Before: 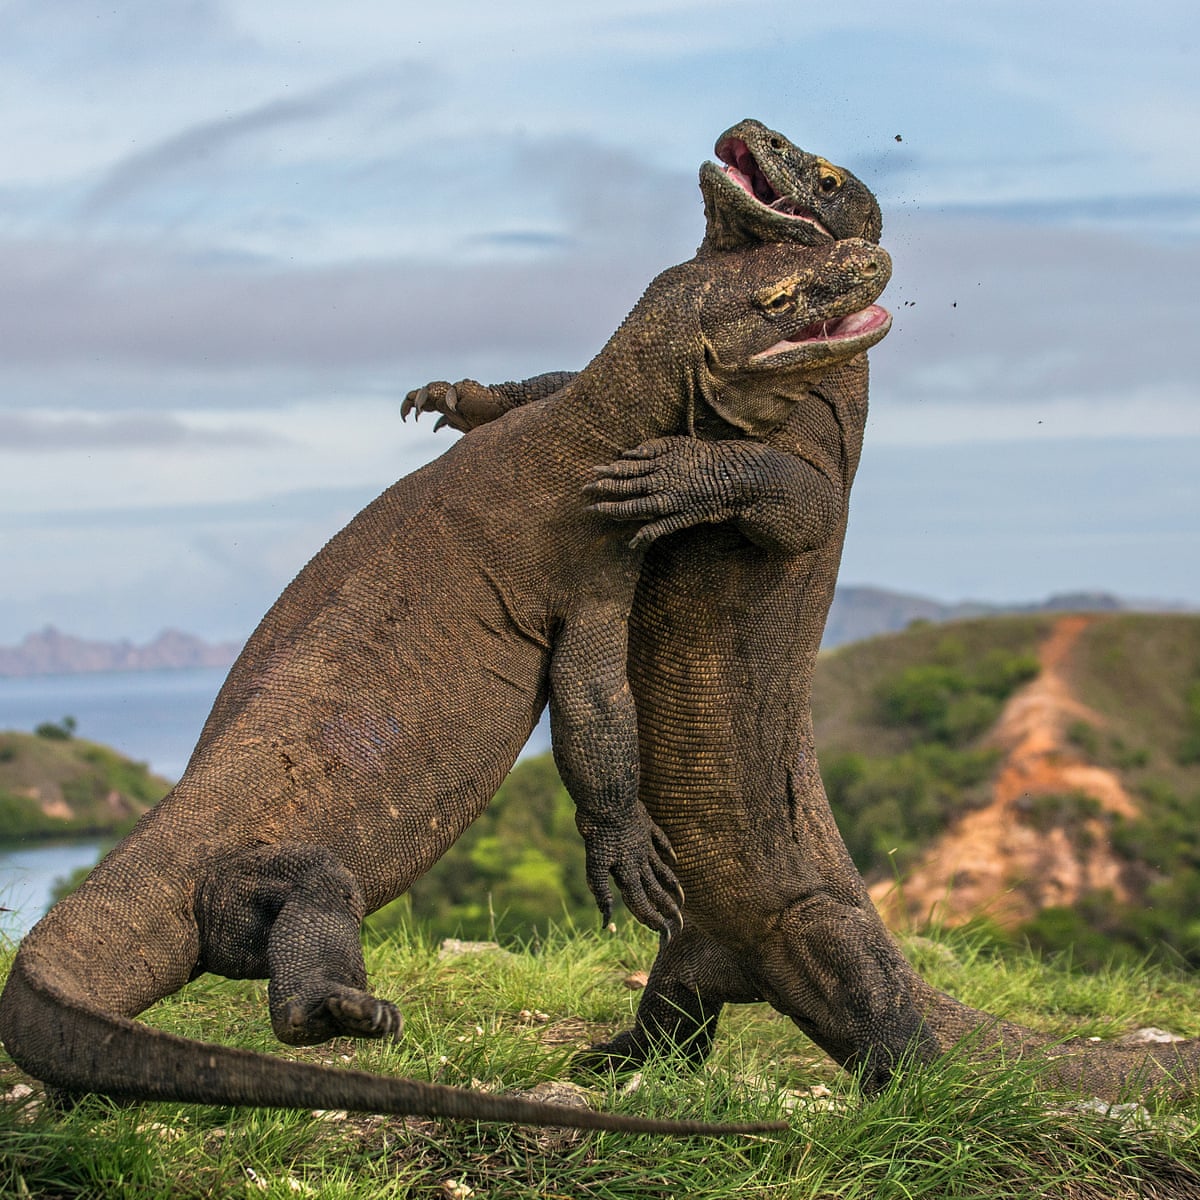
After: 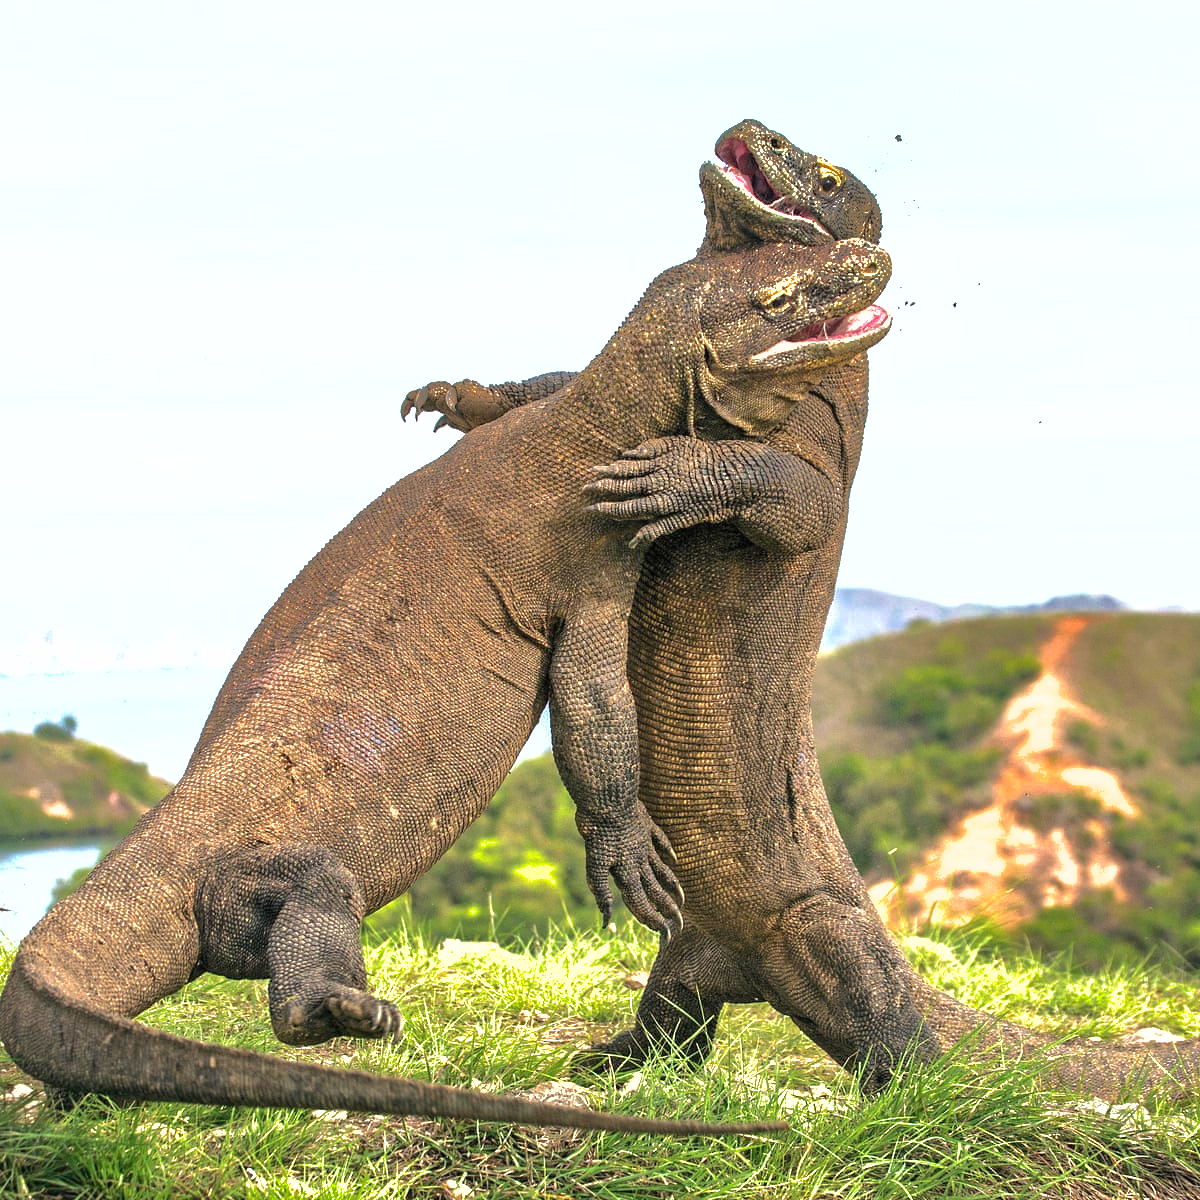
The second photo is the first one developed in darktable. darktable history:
shadows and highlights: shadows 39.27, highlights -59.79, shadows color adjustment 97.66%
exposure: black level correction 0, exposure 1.529 EV, compensate highlight preservation false
